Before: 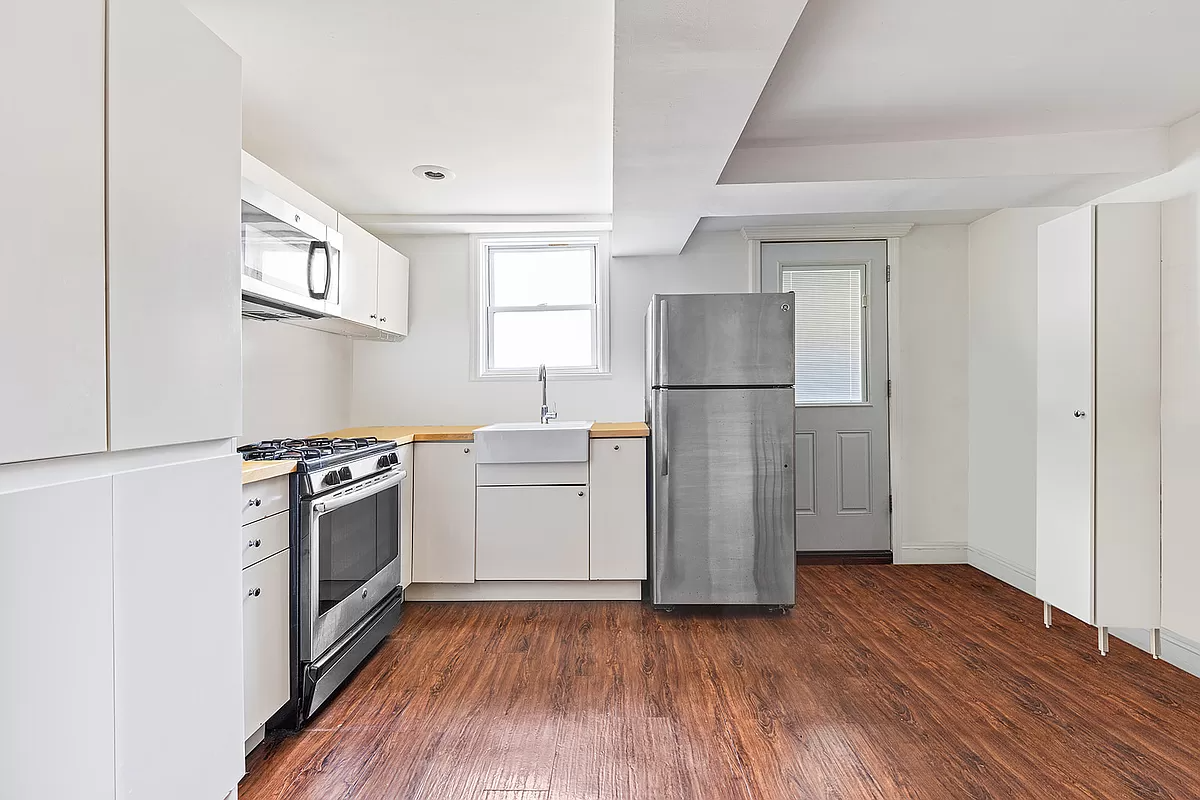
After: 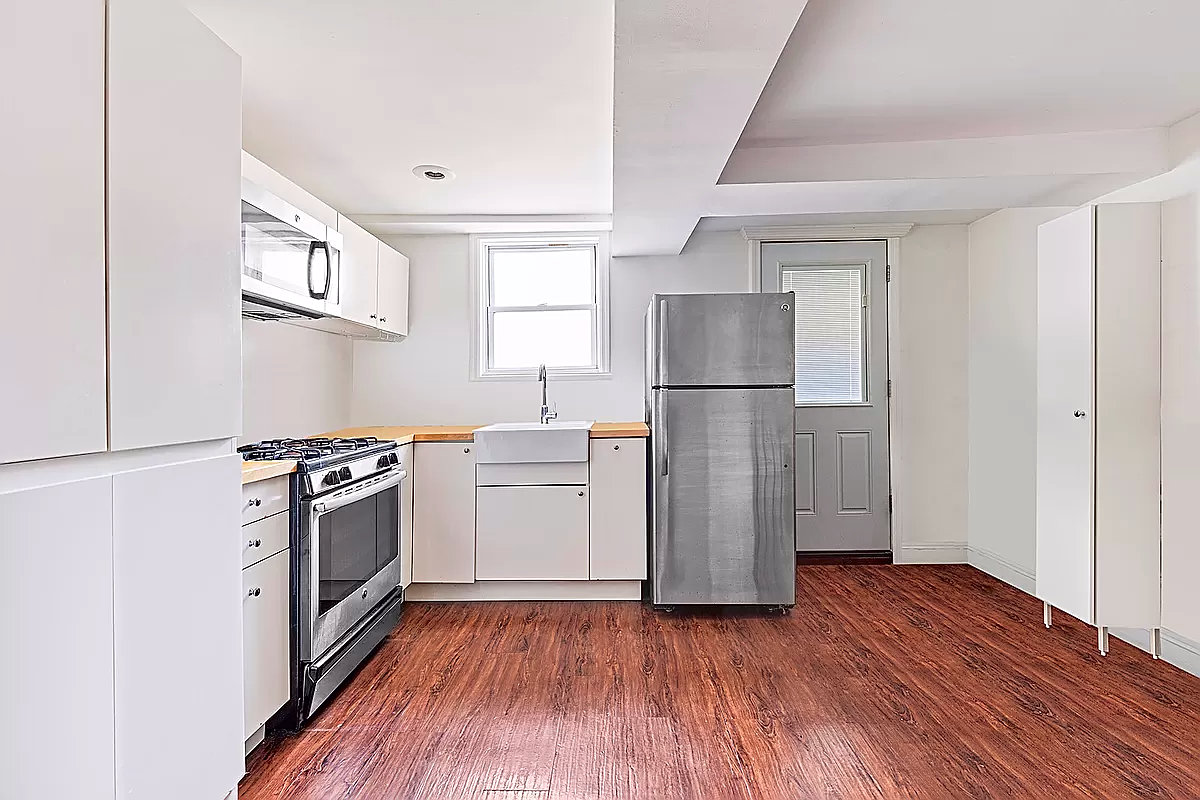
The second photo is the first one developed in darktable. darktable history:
sharpen: on, module defaults
tone curve: curves: ch0 [(0, 0) (0.126, 0.061) (0.362, 0.382) (0.498, 0.498) (0.706, 0.712) (1, 1)]; ch1 [(0, 0) (0.5, 0.505) (0.55, 0.578) (1, 1)]; ch2 [(0, 0) (0.44, 0.424) (0.489, 0.483) (0.537, 0.538) (1, 1)], color space Lab, independent channels, preserve colors none
